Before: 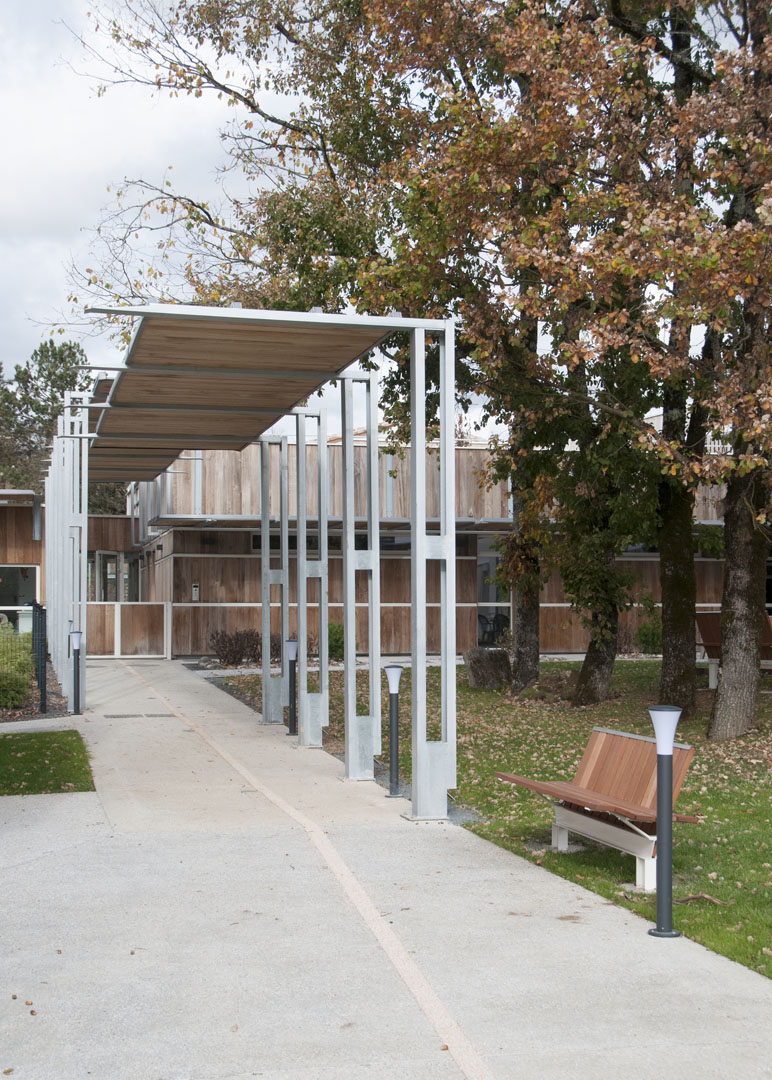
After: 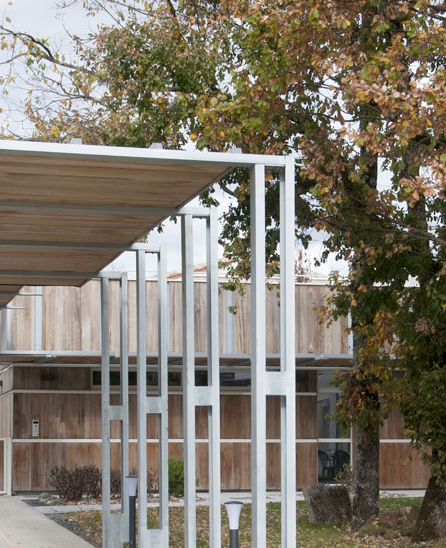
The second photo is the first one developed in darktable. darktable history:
crop: left 20.779%, top 15.237%, right 21.415%, bottom 33.957%
